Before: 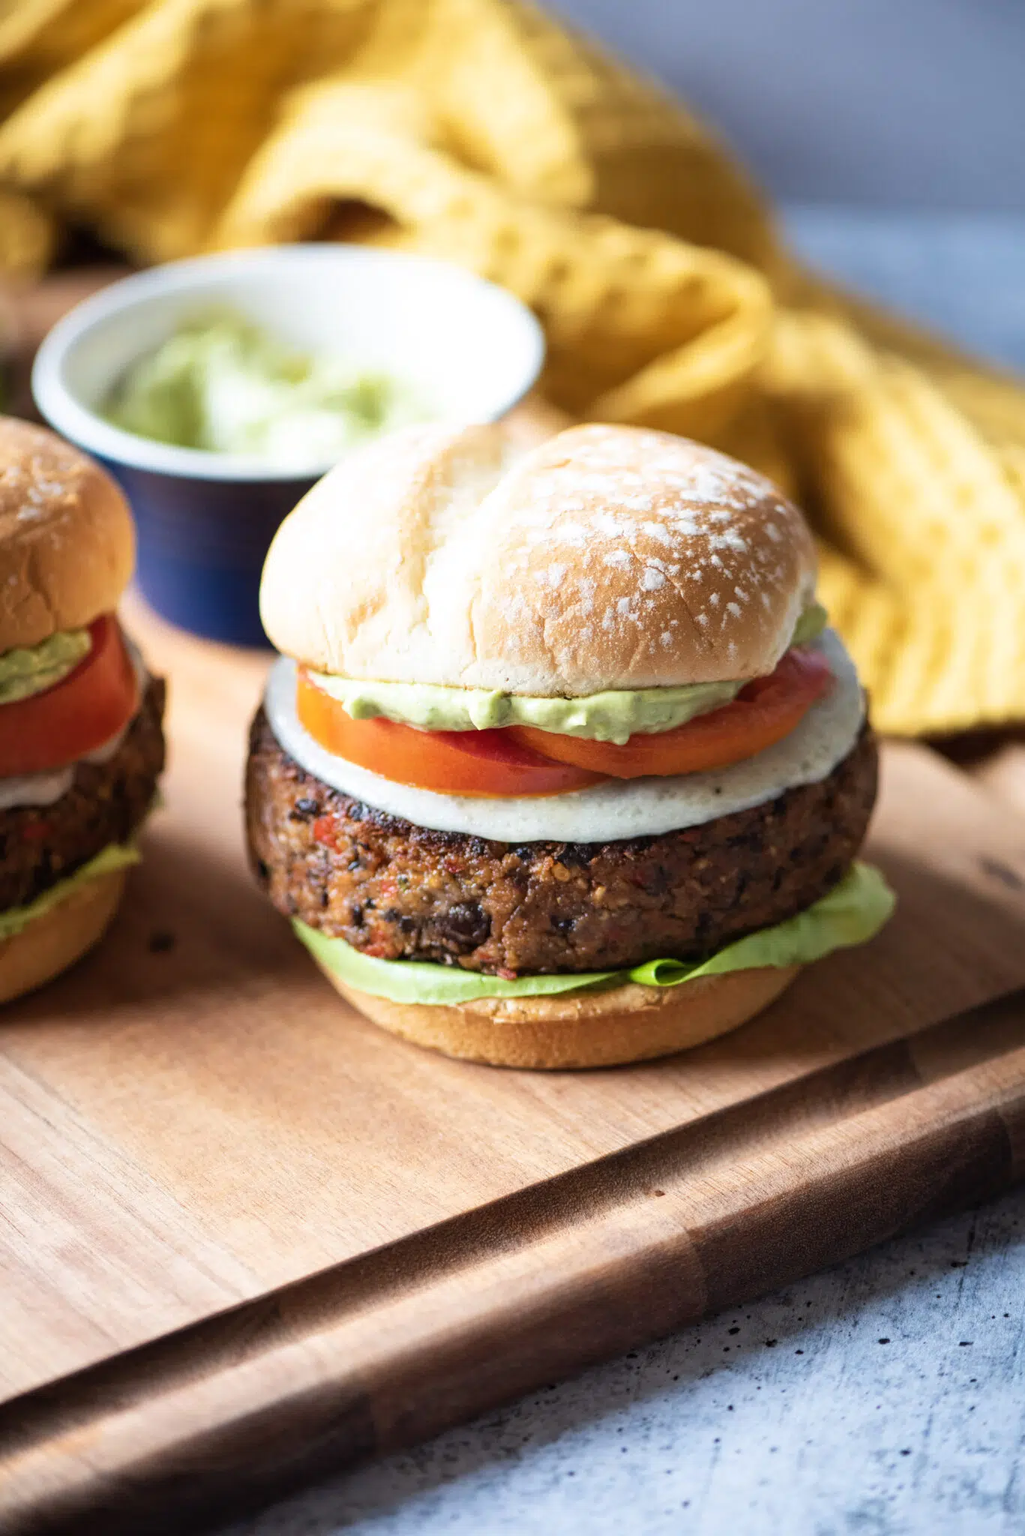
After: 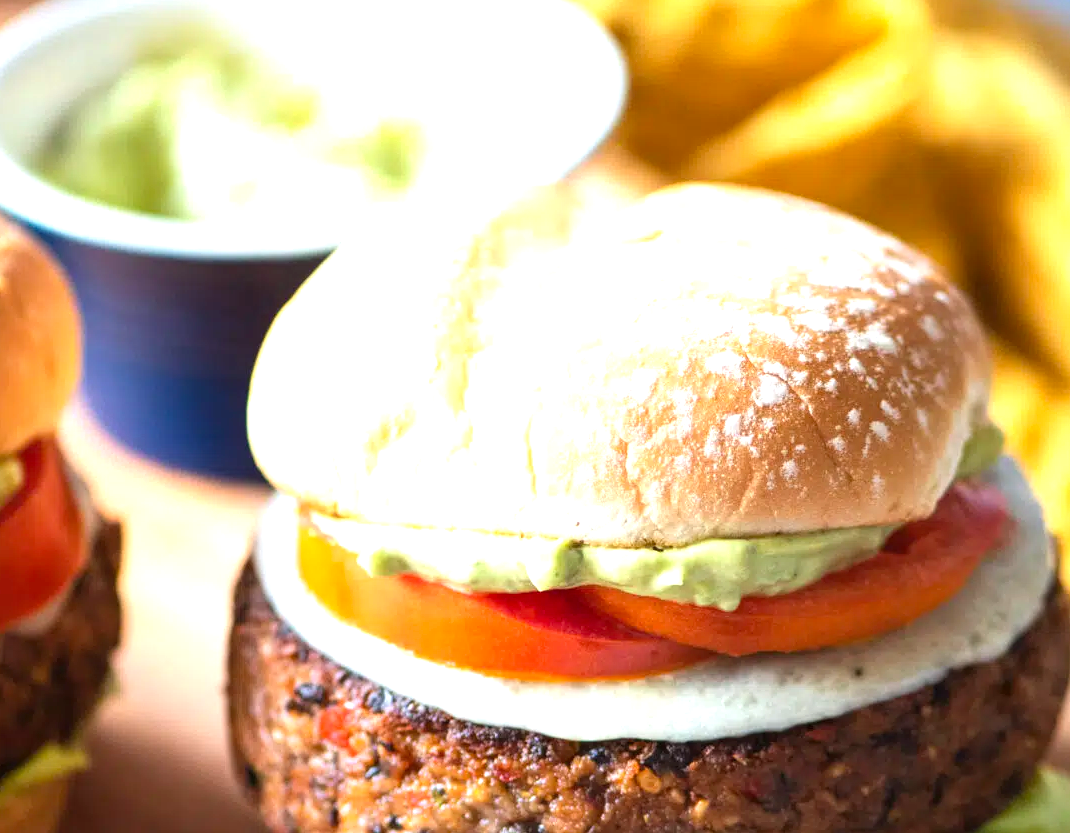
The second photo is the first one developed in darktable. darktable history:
exposure: black level correction 0, exposure 0.694 EV, compensate highlight preservation false
crop: left 7.279%, top 18.681%, right 14.41%, bottom 40.601%
